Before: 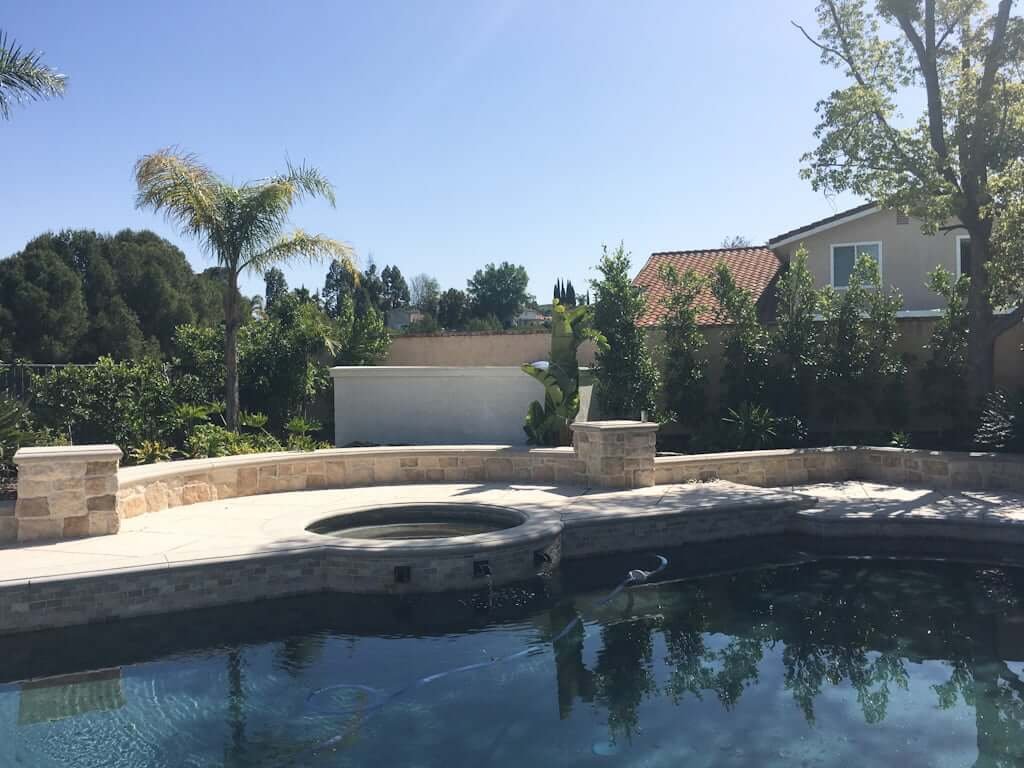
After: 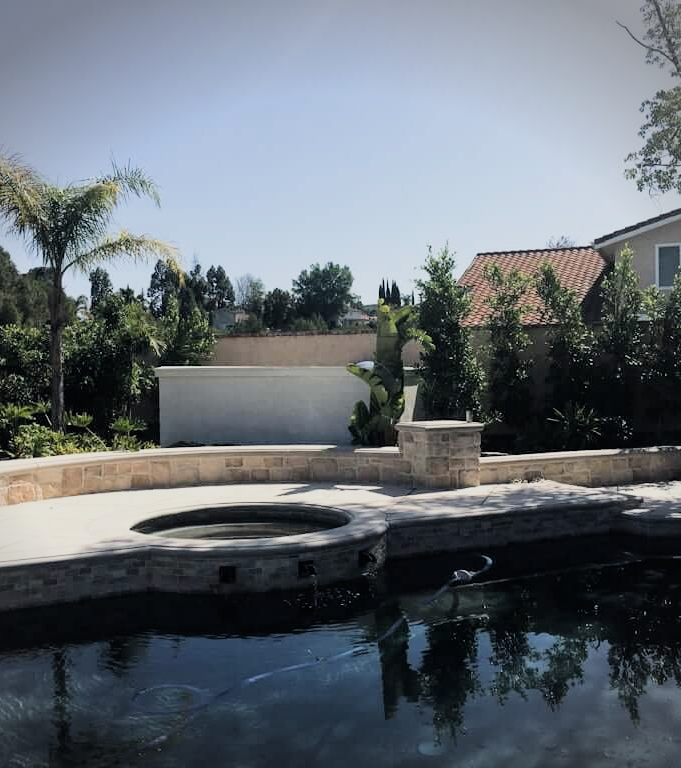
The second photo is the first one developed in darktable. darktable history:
crop: left 17.123%, right 16.347%
vignetting: fall-off start 89.52%, fall-off radius 44.15%, width/height ratio 1.159
filmic rgb: black relative exposure -5.02 EV, white relative exposure 3.95 EV, hardness 2.89, contrast 1.296, highlights saturation mix -30.64%
